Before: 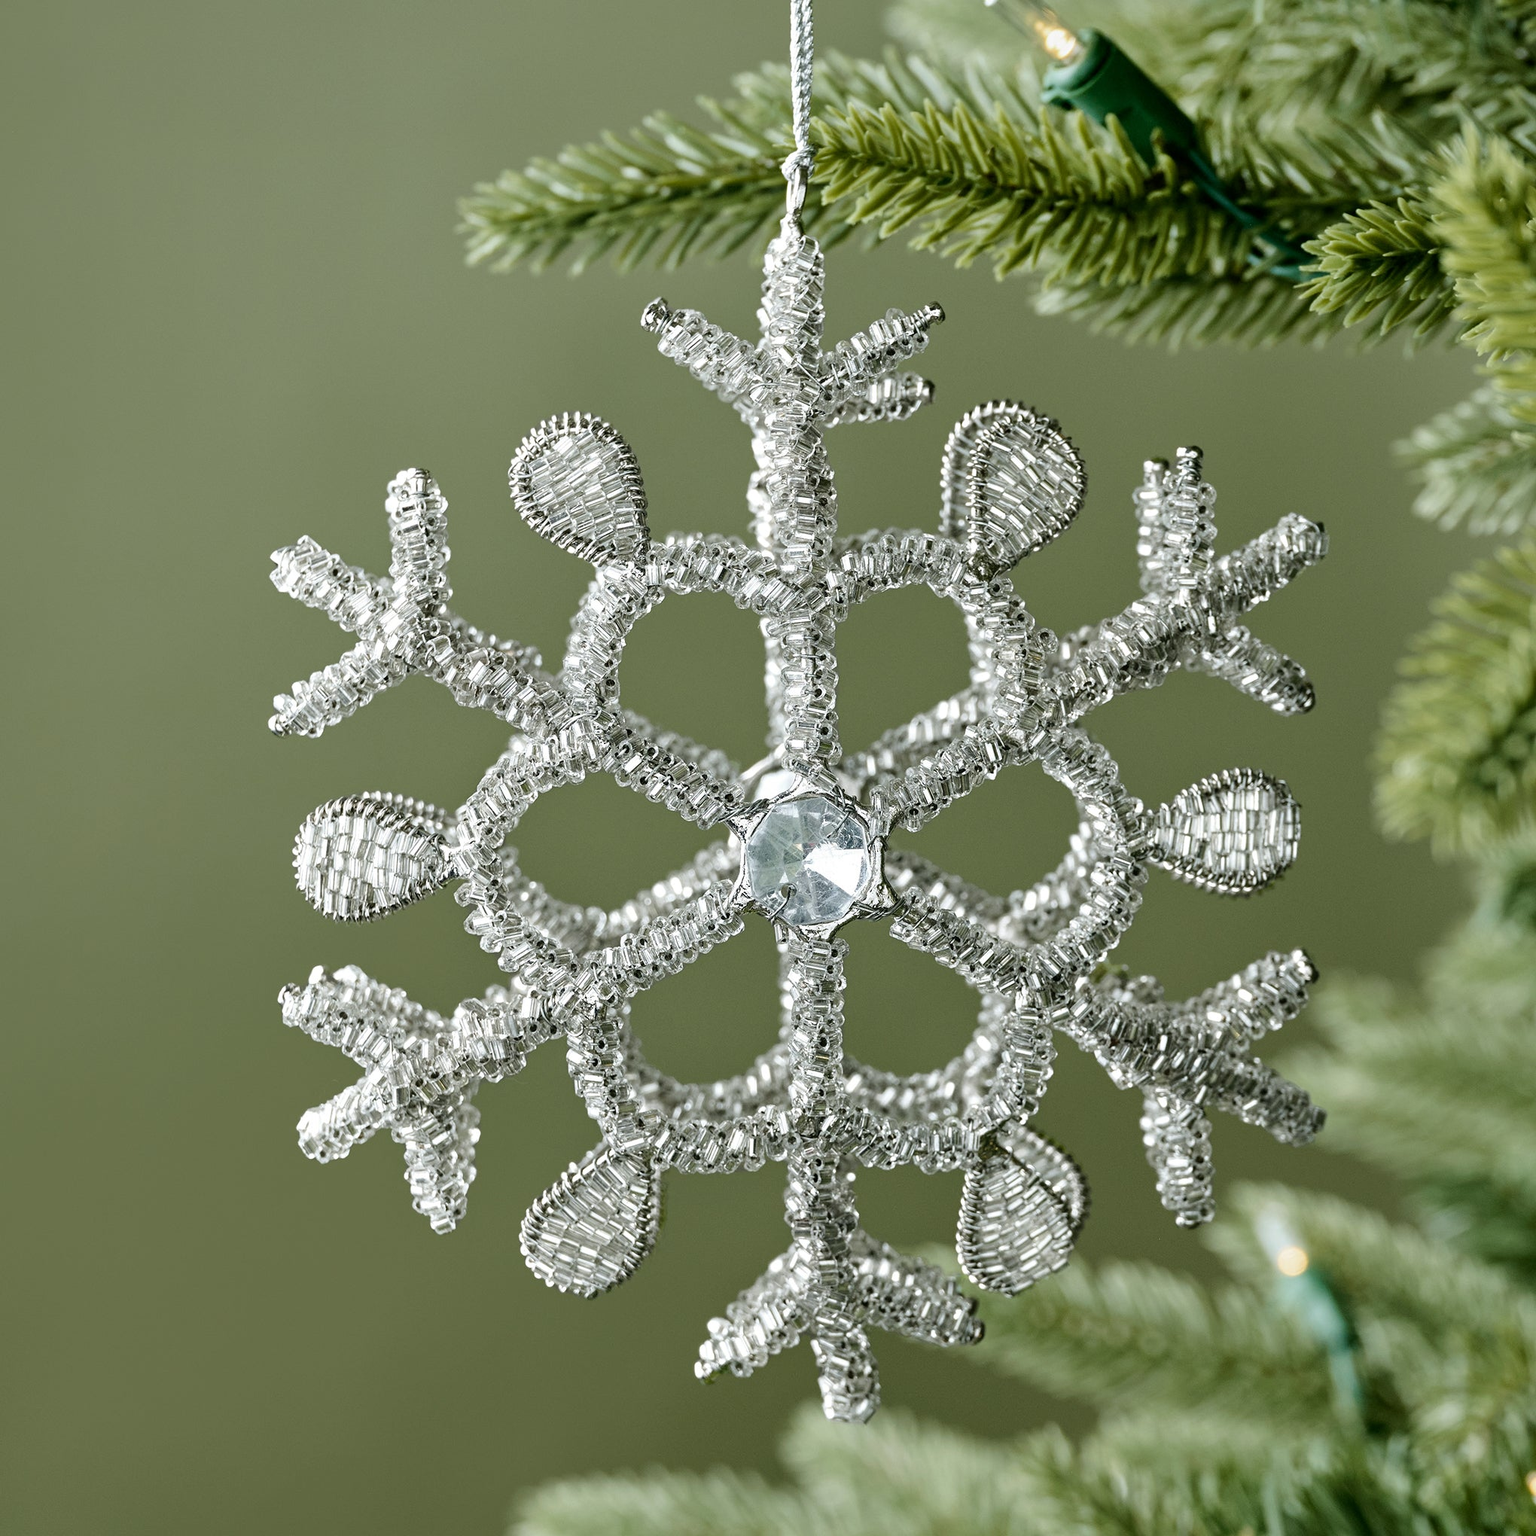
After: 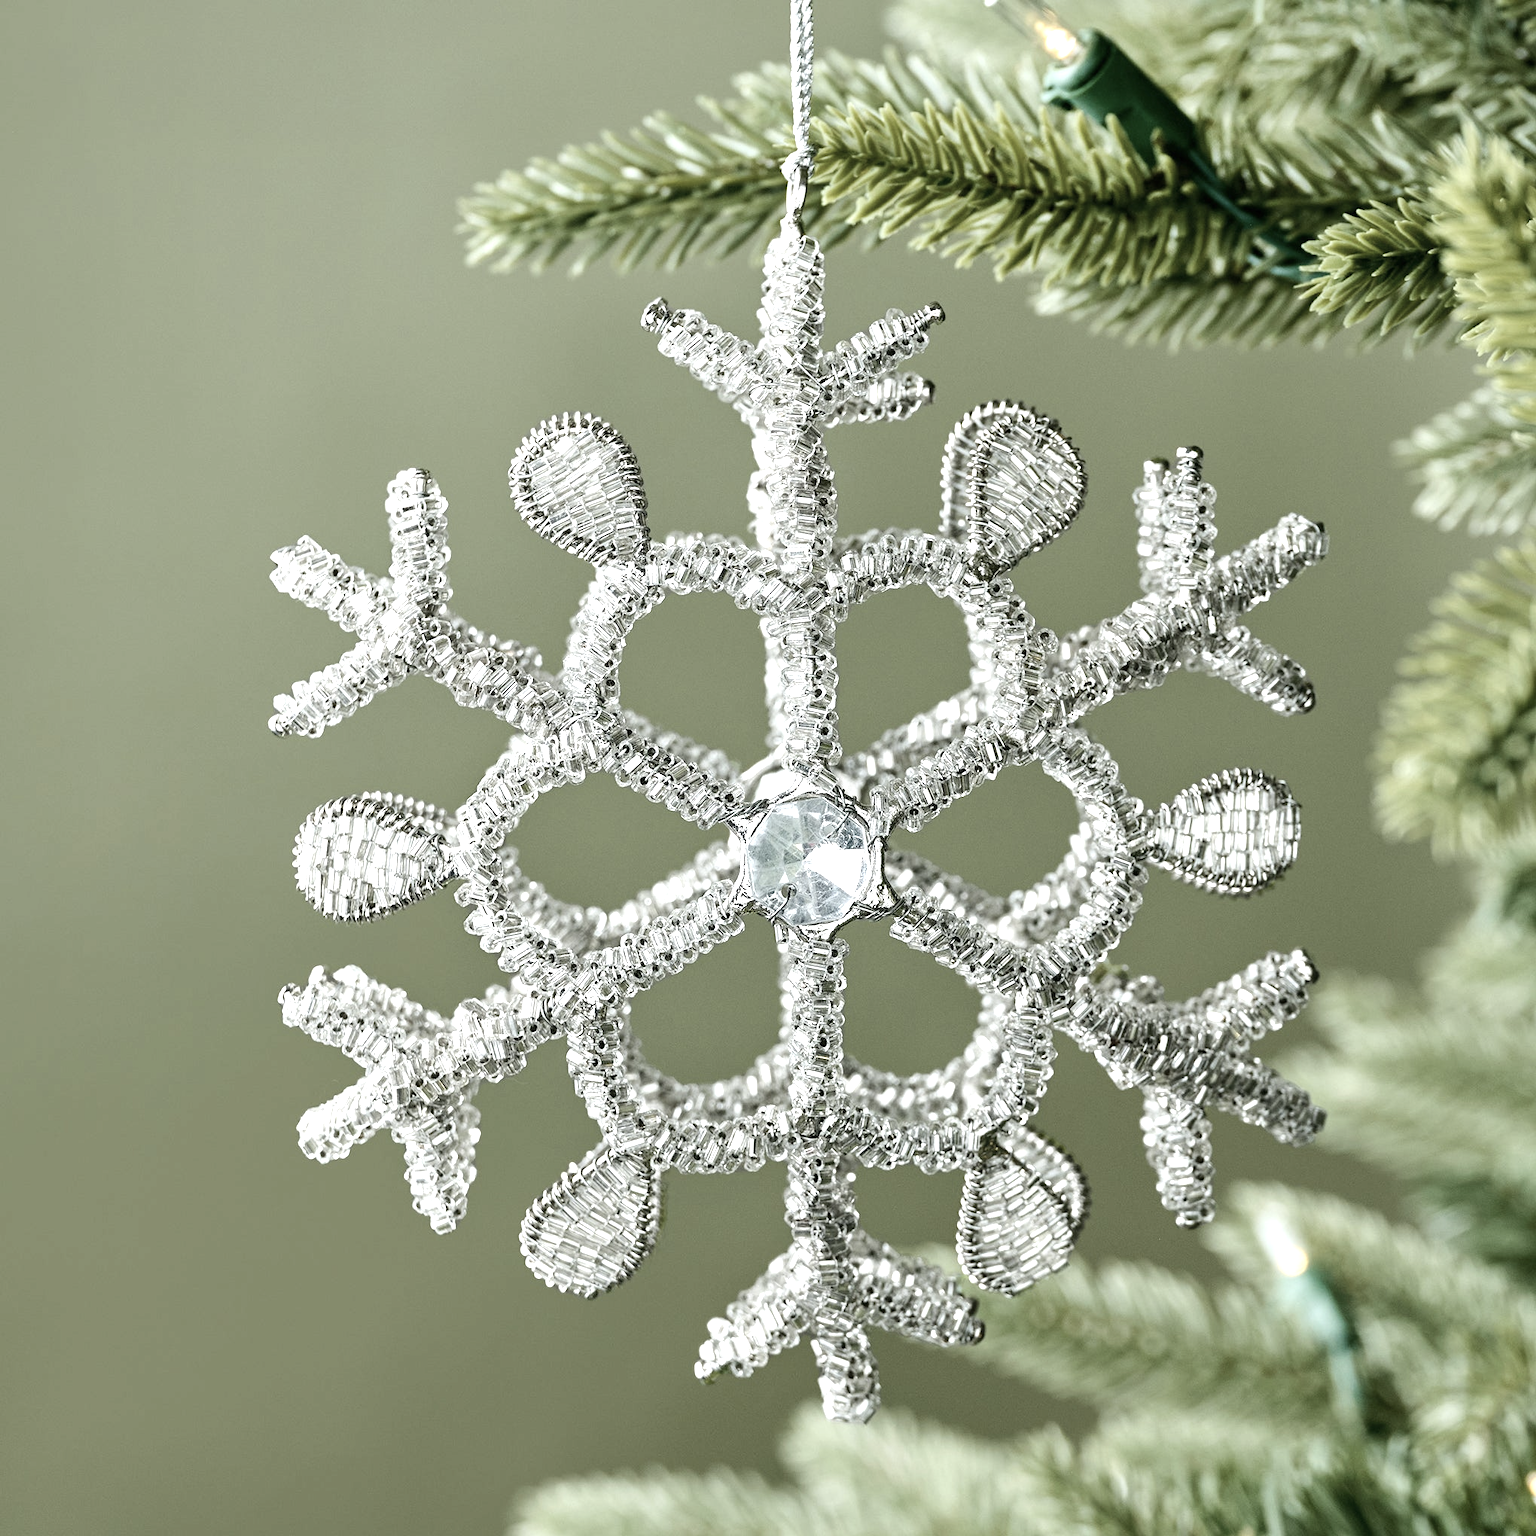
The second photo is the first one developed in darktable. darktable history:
contrast brightness saturation: contrast 0.099, saturation -0.36
exposure: black level correction 0, exposure 0.697 EV, compensate highlight preservation false
